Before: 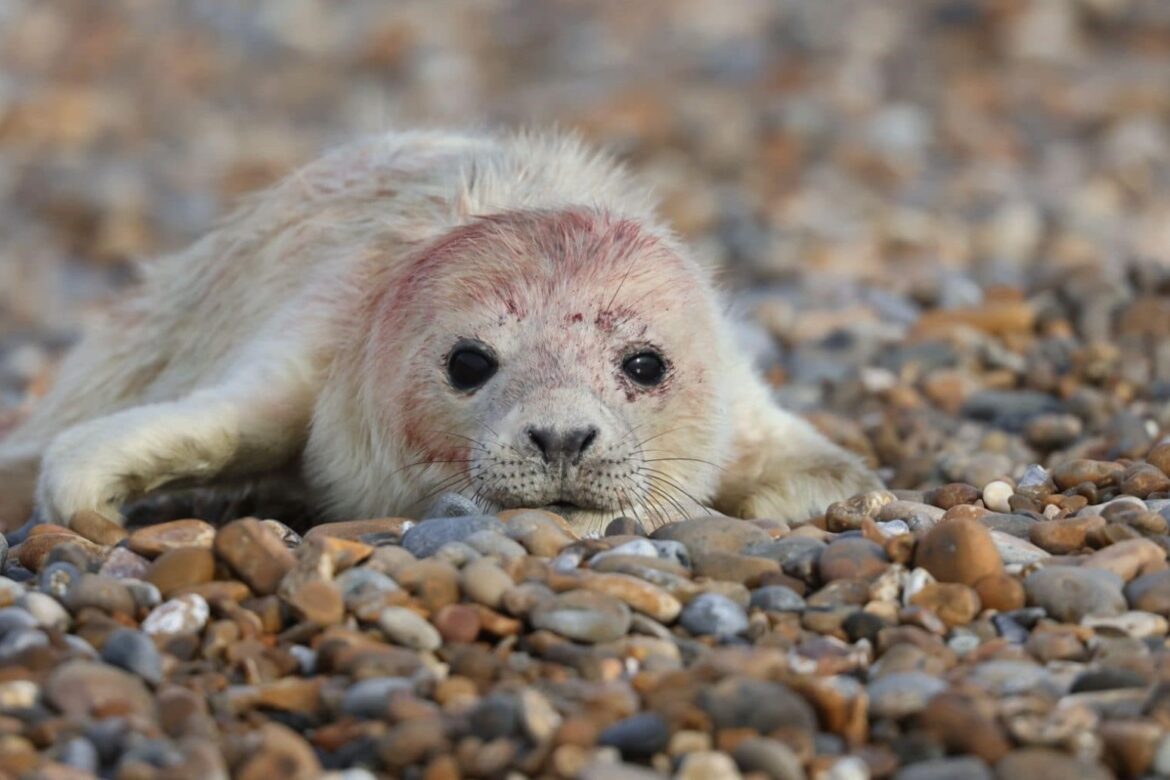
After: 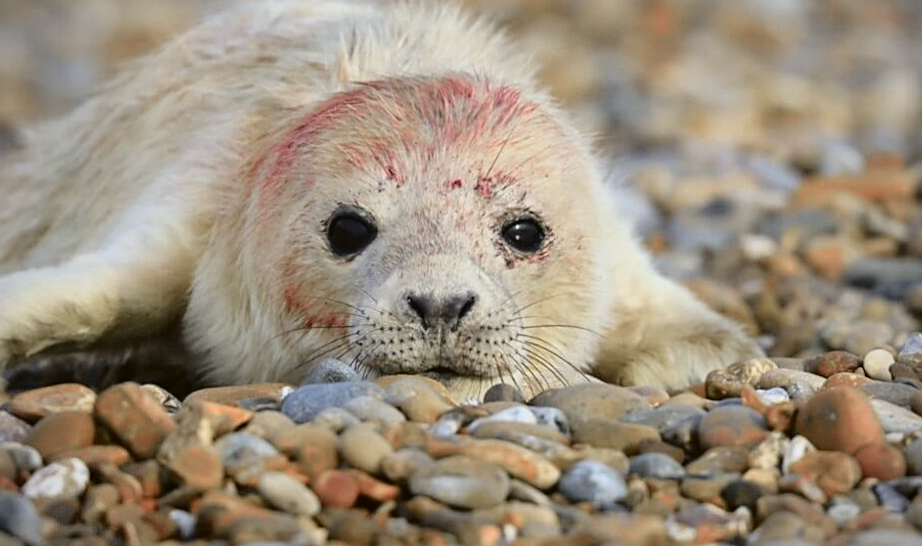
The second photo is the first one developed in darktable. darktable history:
rotate and perspective: rotation 0.192°, lens shift (horizontal) -0.015, crop left 0.005, crop right 0.996, crop top 0.006, crop bottom 0.99
crop: left 9.712%, top 16.928%, right 10.845%, bottom 12.332%
color zones: curves: ch0 [(0, 0.5) (0.143, 0.5) (0.286, 0.456) (0.429, 0.5) (0.571, 0.5) (0.714, 0.5) (0.857, 0.5) (1, 0.5)]; ch1 [(0, 0.5) (0.143, 0.5) (0.286, 0.422) (0.429, 0.5) (0.571, 0.5) (0.714, 0.5) (0.857, 0.5) (1, 0.5)]
tone curve: curves: ch0 [(0, 0.021) (0.049, 0.044) (0.152, 0.14) (0.328, 0.377) (0.473, 0.543) (0.663, 0.734) (0.84, 0.899) (1, 0.969)]; ch1 [(0, 0) (0.302, 0.331) (0.427, 0.433) (0.472, 0.47) (0.502, 0.503) (0.527, 0.524) (0.564, 0.591) (0.602, 0.632) (0.677, 0.701) (0.859, 0.885) (1, 1)]; ch2 [(0, 0) (0.33, 0.301) (0.447, 0.44) (0.487, 0.496) (0.502, 0.516) (0.535, 0.563) (0.565, 0.6) (0.618, 0.629) (1, 1)], color space Lab, independent channels, preserve colors none
sharpen: on, module defaults
vignetting: fall-off radius 60.65%
color balance: mode lift, gamma, gain (sRGB)
